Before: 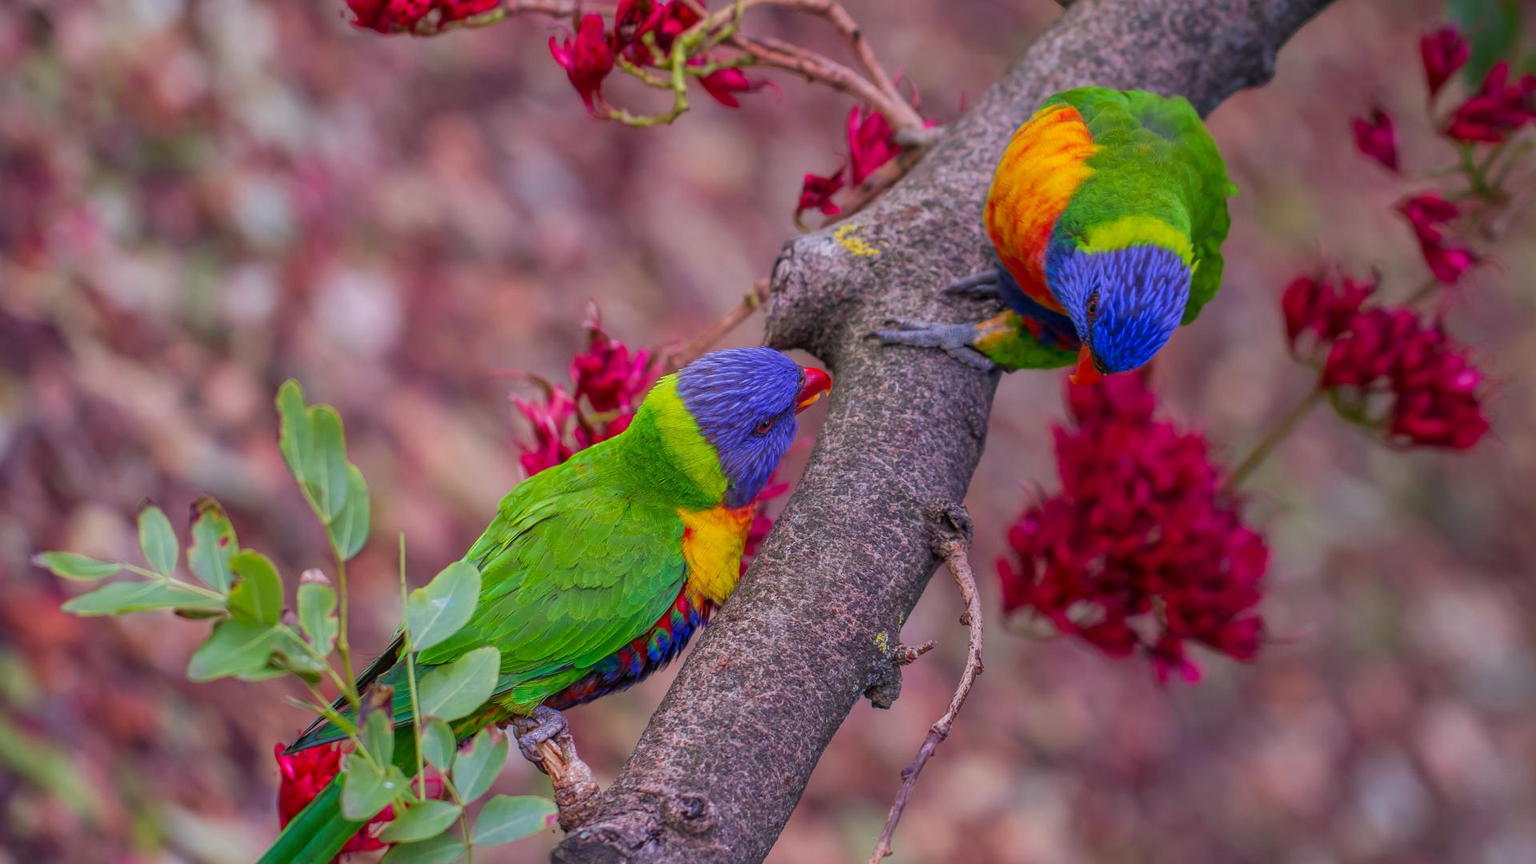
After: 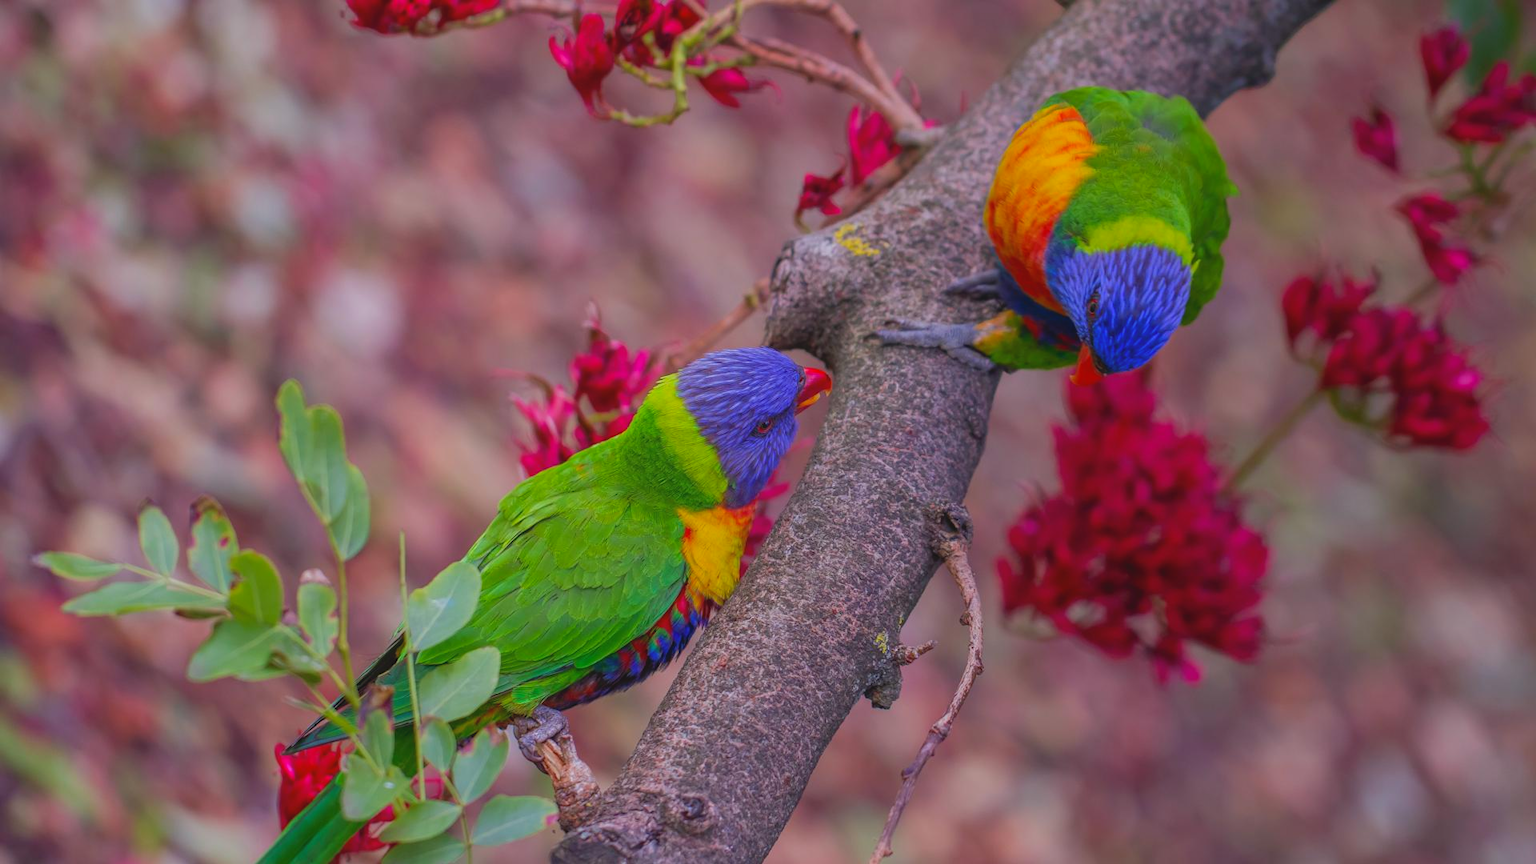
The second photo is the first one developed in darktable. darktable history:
local contrast: highlights 69%, shadows 64%, detail 81%, midtone range 0.318
